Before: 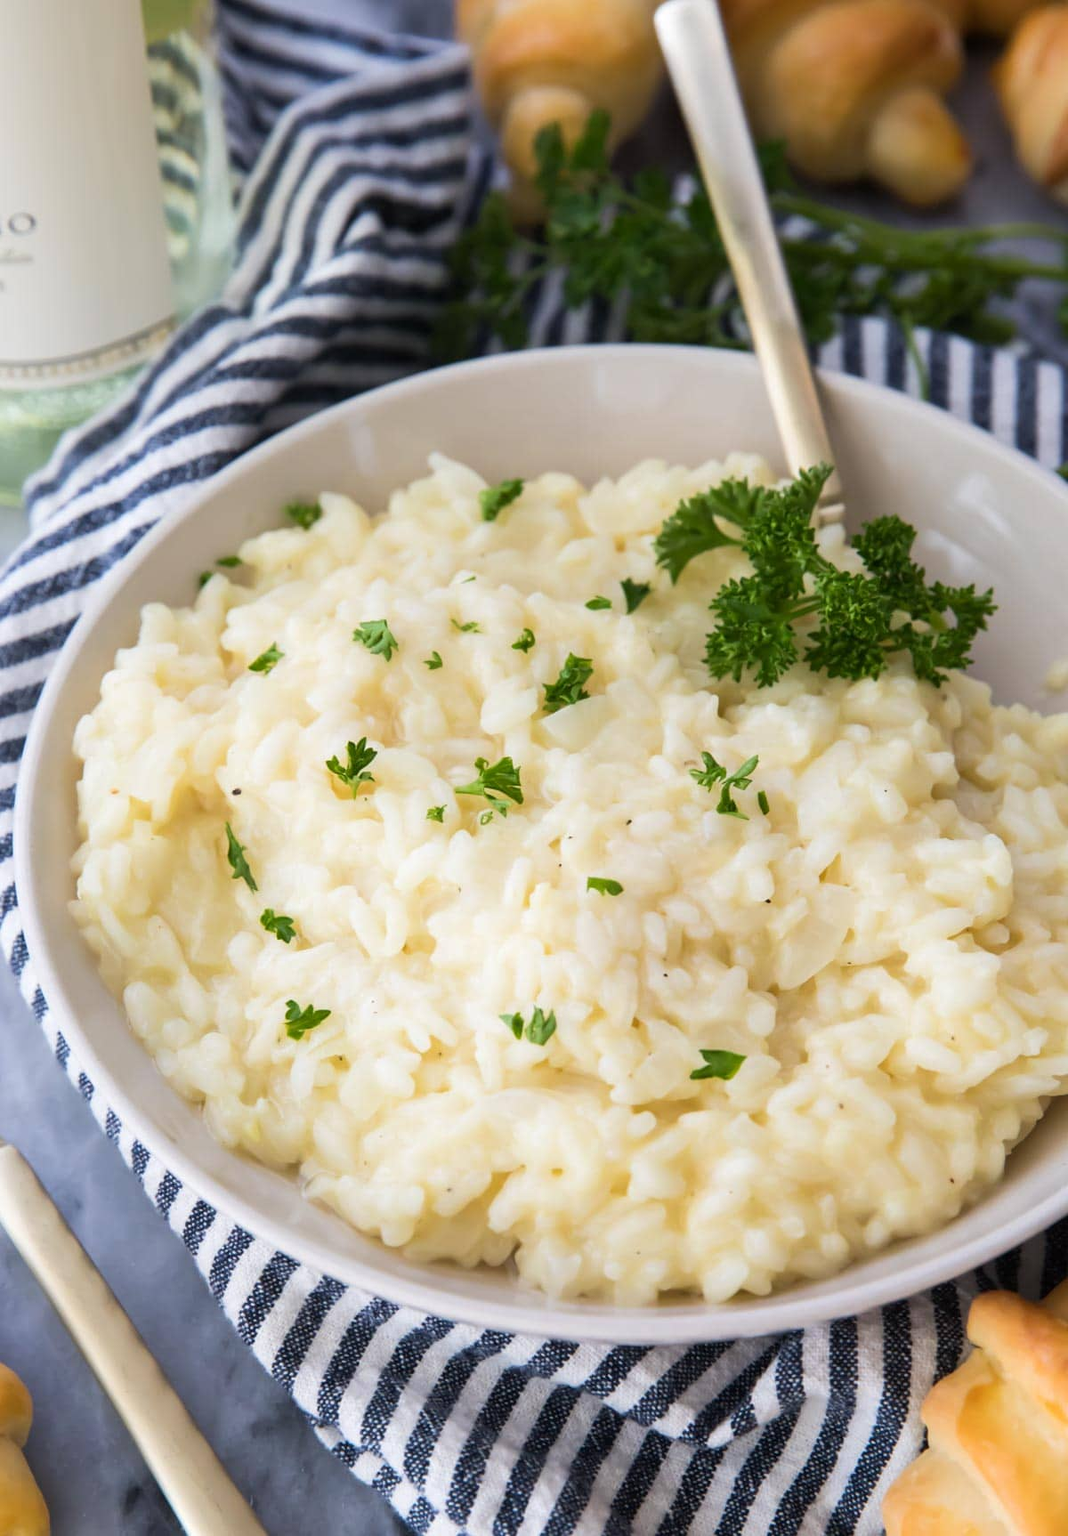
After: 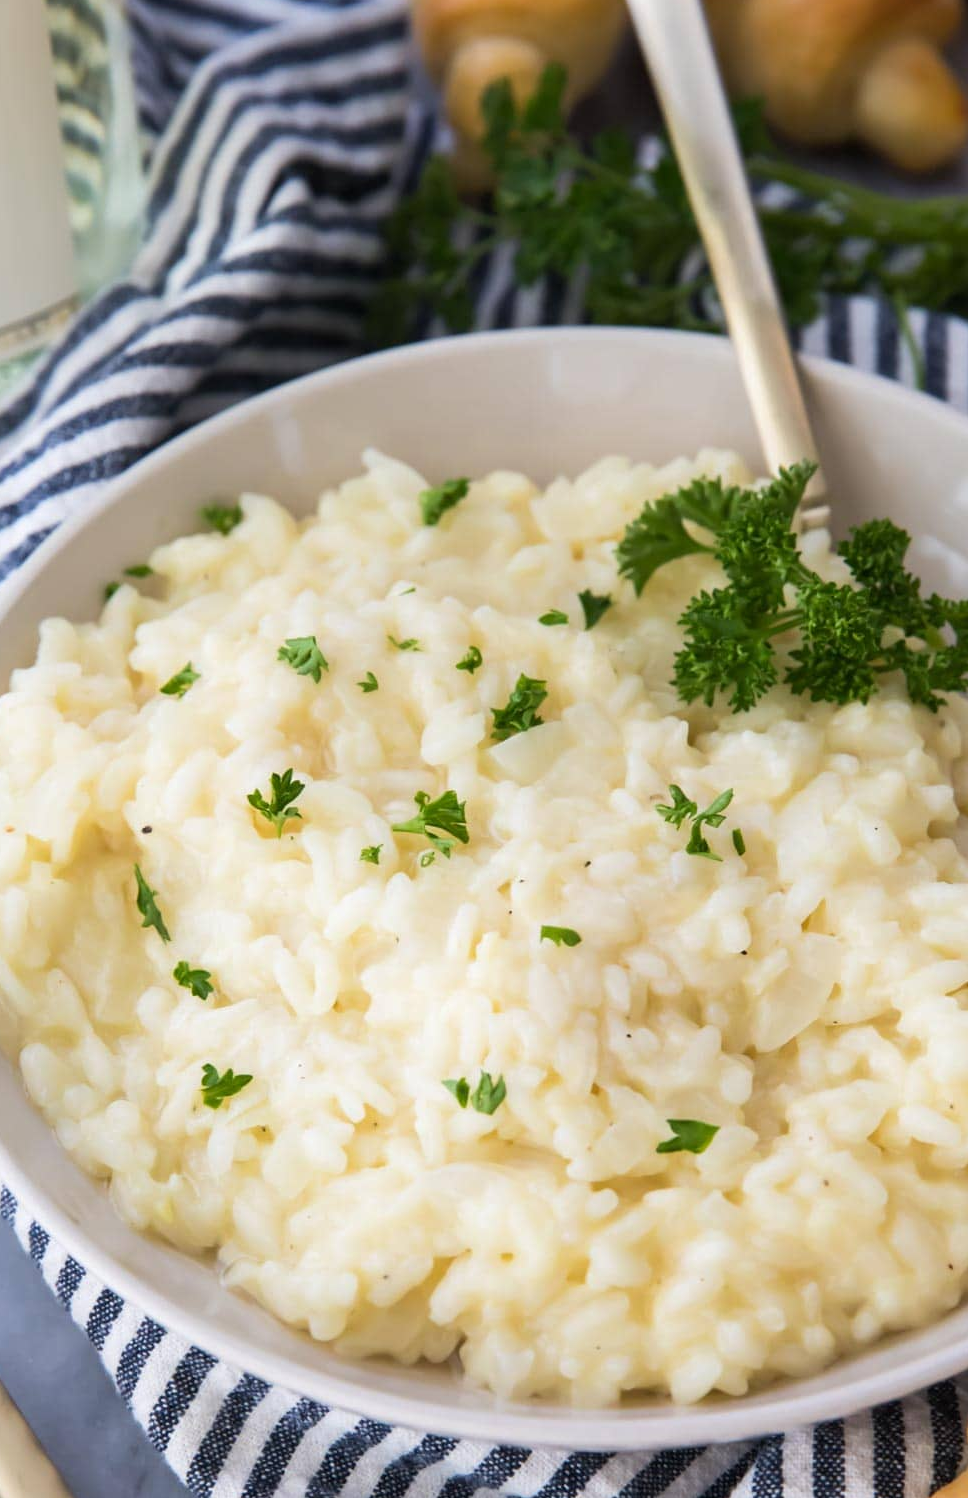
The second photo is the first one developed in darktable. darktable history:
crop: left 9.943%, top 3.503%, right 9.192%, bottom 9.295%
